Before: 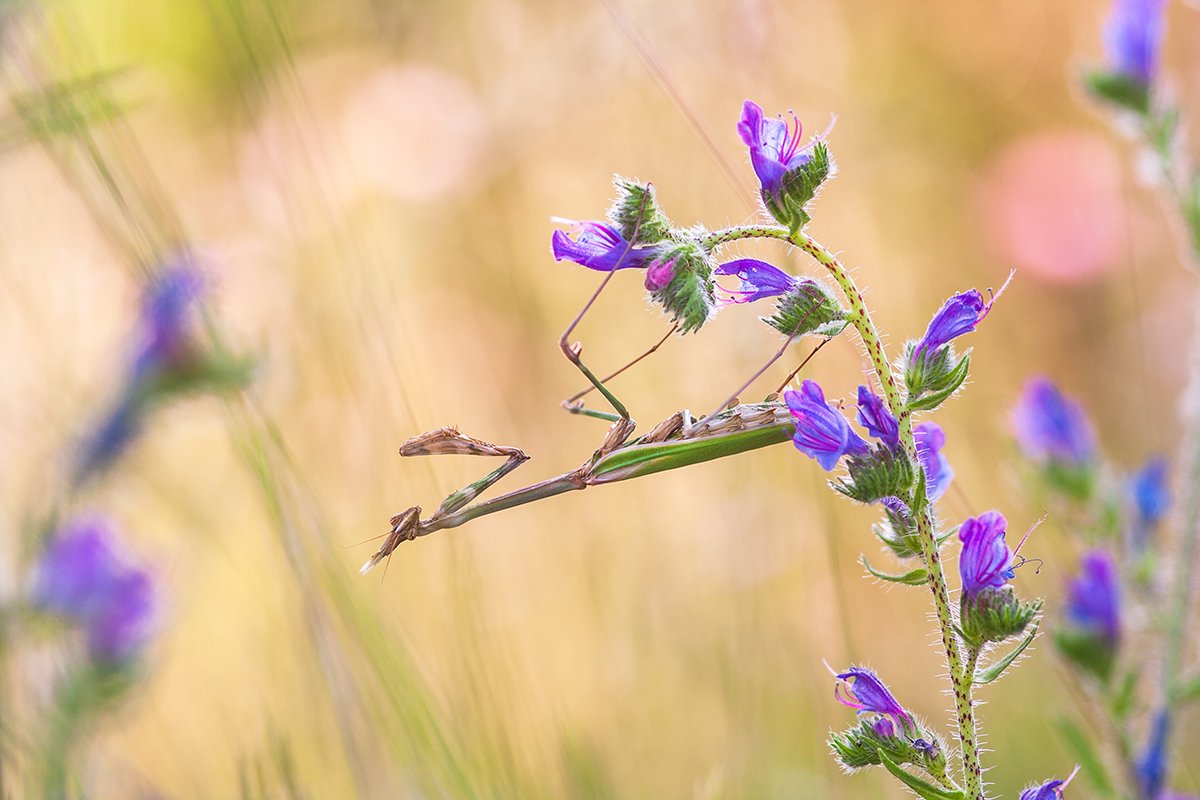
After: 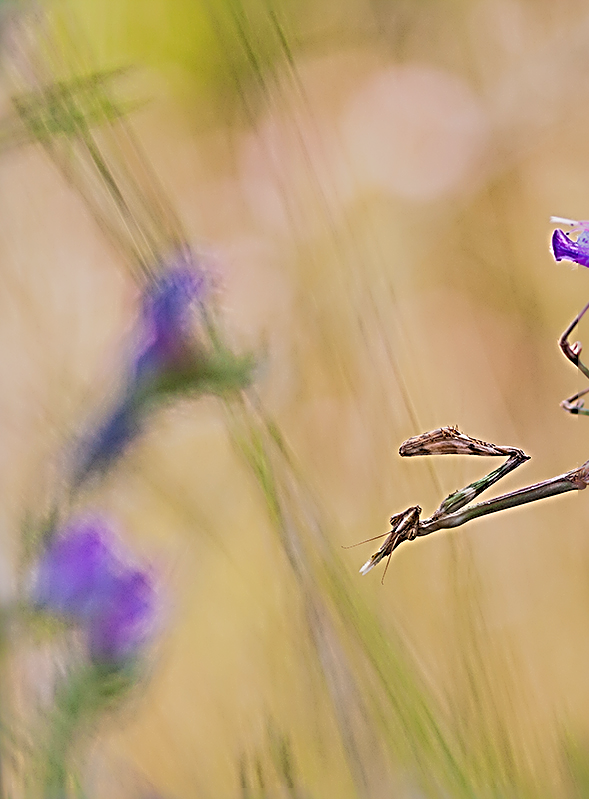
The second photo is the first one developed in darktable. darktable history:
crop and rotate: left 0%, top 0%, right 50.845%
sharpen: radius 4.001, amount 2
vibrance: on, module defaults
shadows and highlights: shadows 43.71, white point adjustment -1.46, soften with gaussian
contrast brightness saturation: brightness 0.28
exposure: black level correction 0.009, exposure -0.637 EV, compensate highlight preservation false
rgb levels: preserve colors max RGB
